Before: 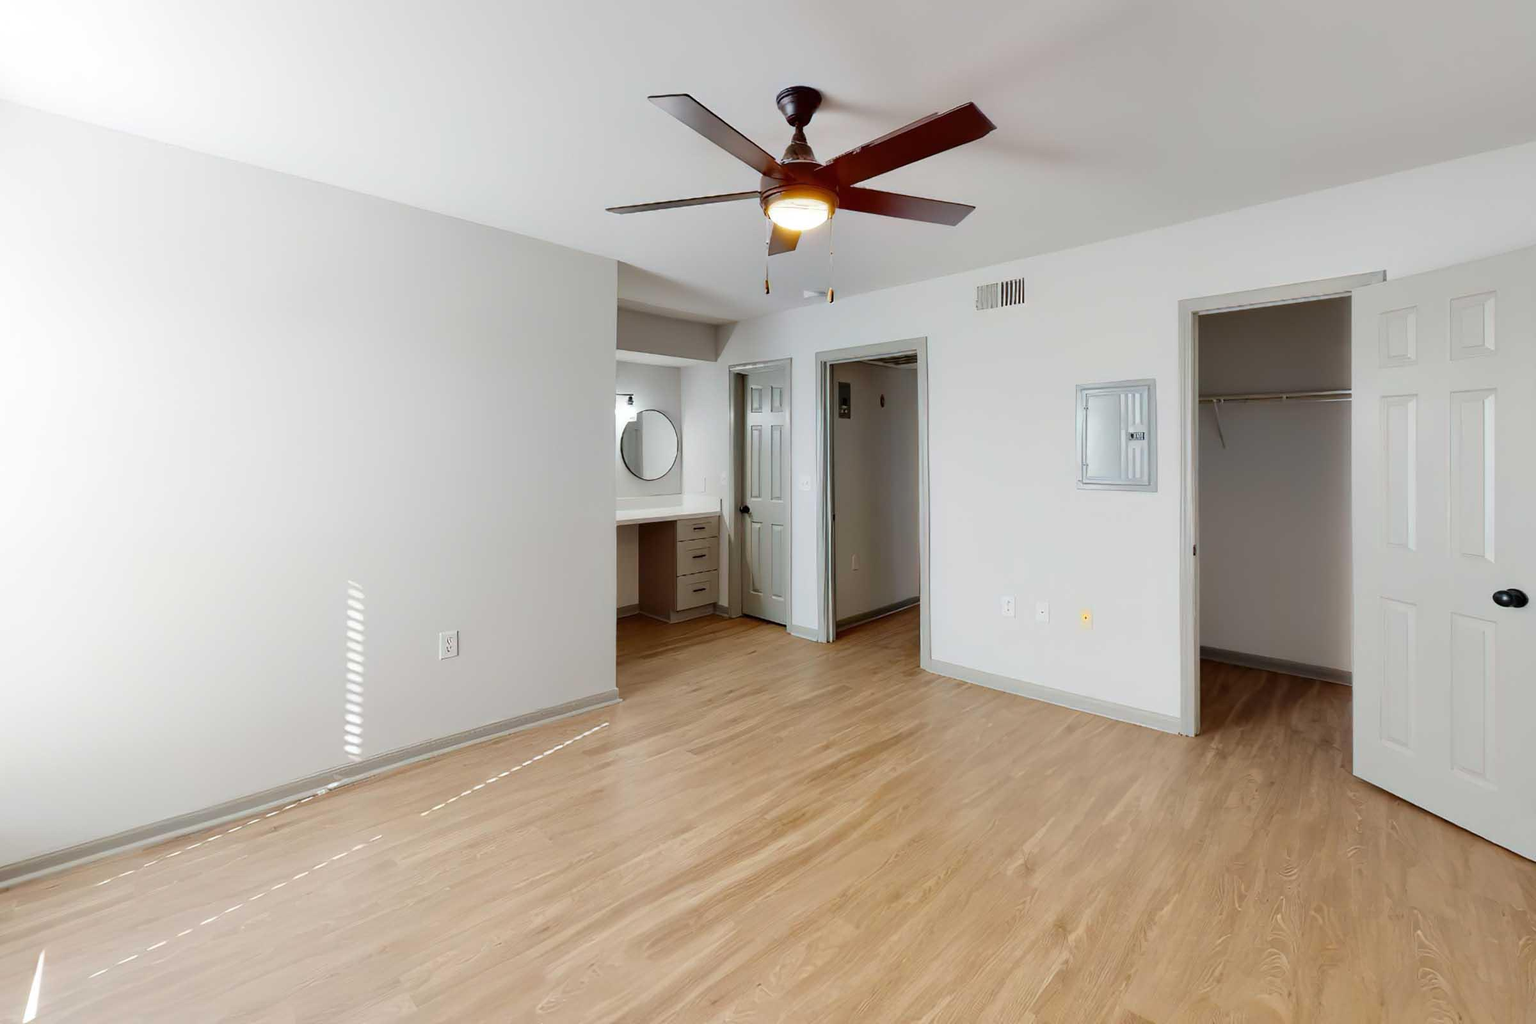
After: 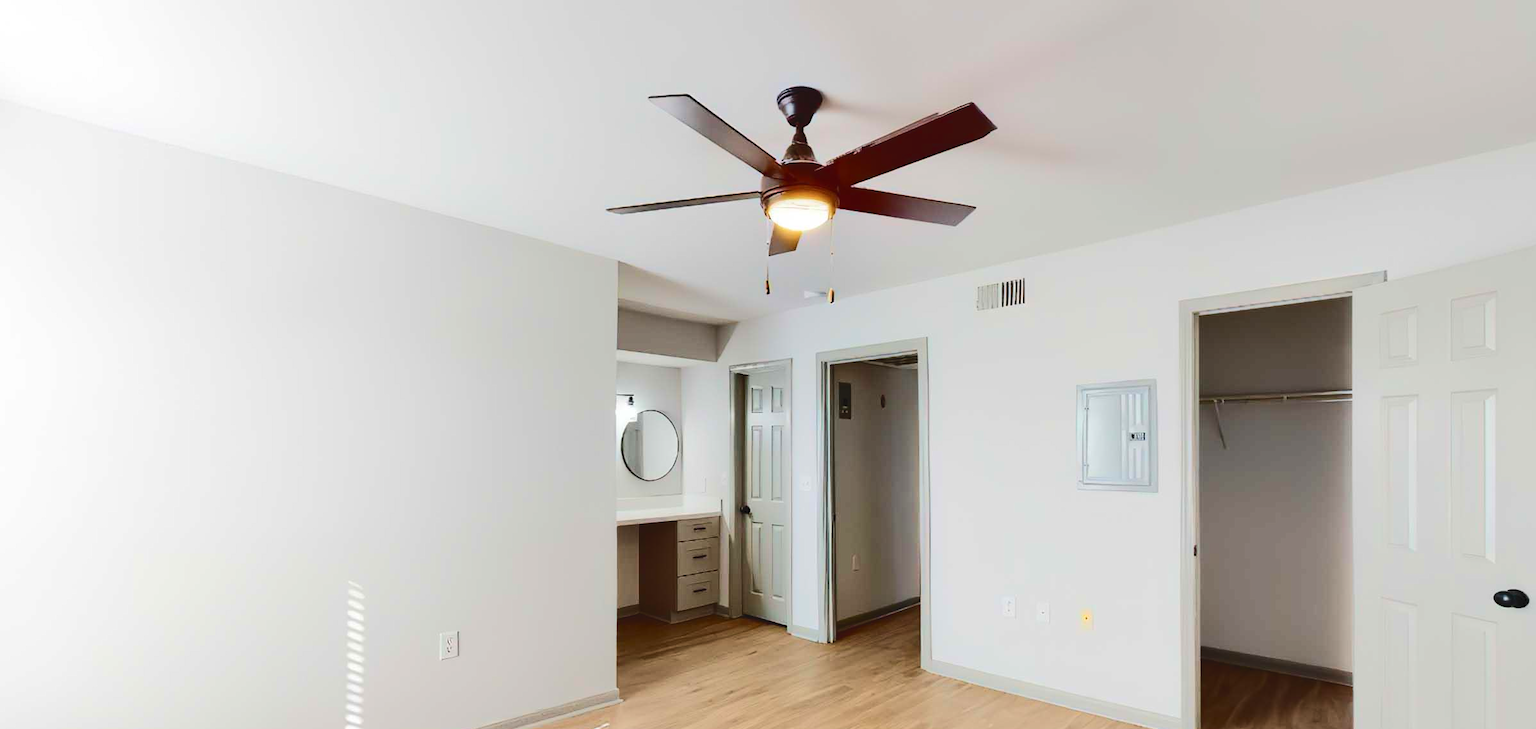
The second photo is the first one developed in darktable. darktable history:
crop: bottom 28.751%
velvia: on, module defaults
tone curve: curves: ch0 [(0, 0) (0.003, 0.062) (0.011, 0.07) (0.025, 0.083) (0.044, 0.094) (0.069, 0.105) (0.1, 0.117) (0.136, 0.136) (0.177, 0.164) (0.224, 0.201) (0.277, 0.256) (0.335, 0.335) (0.399, 0.424) (0.468, 0.529) (0.543, 0.641) (0.623, 0.725) (0.709, 0.787) (0.801, 0.849) (0.898, 0.917) (1, 1)], color space Lab, independent channels, preserve colors none
